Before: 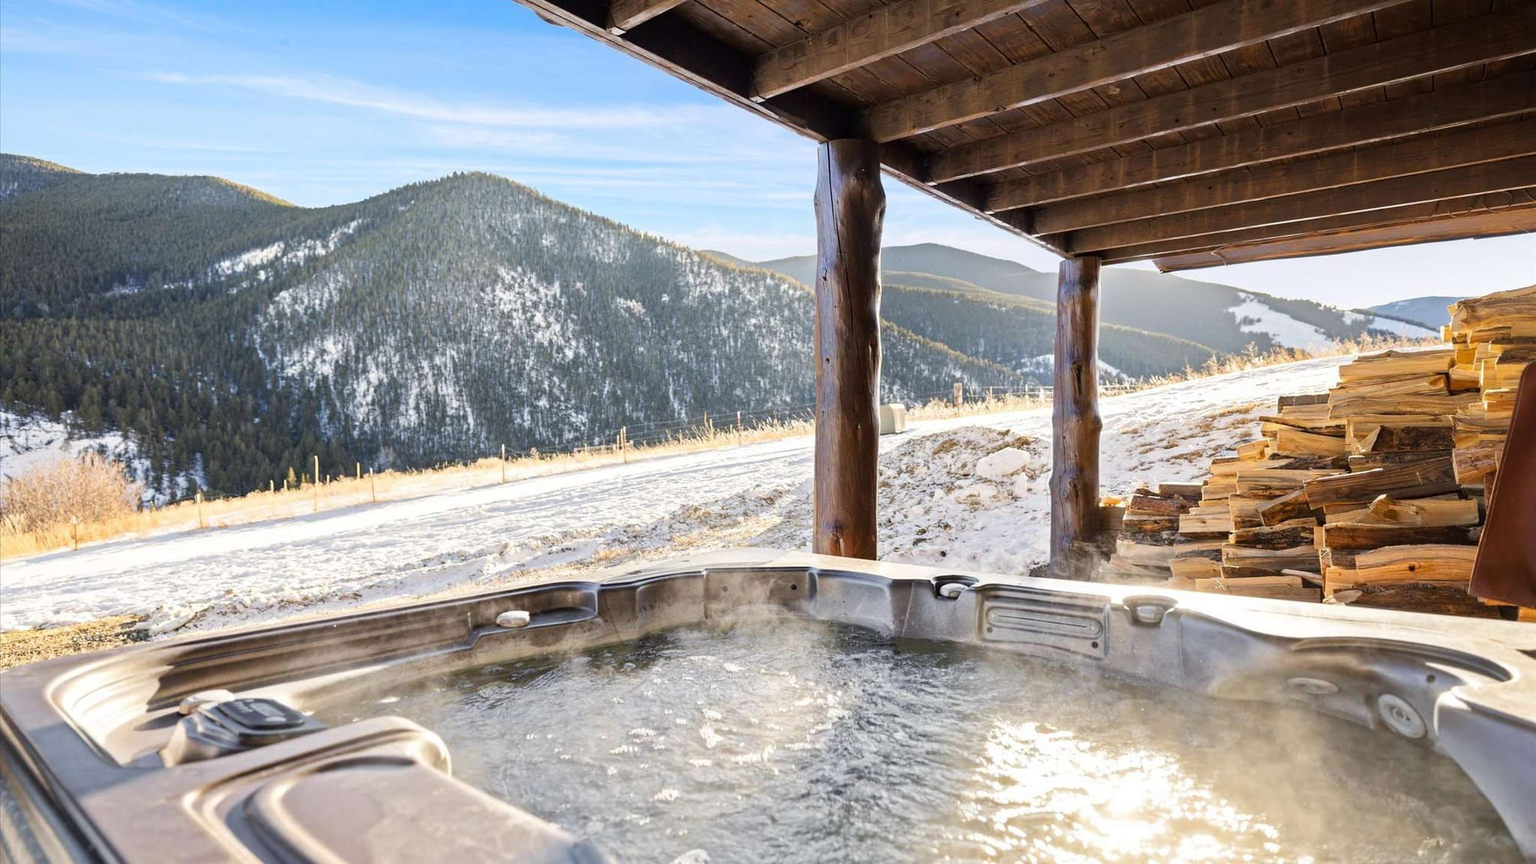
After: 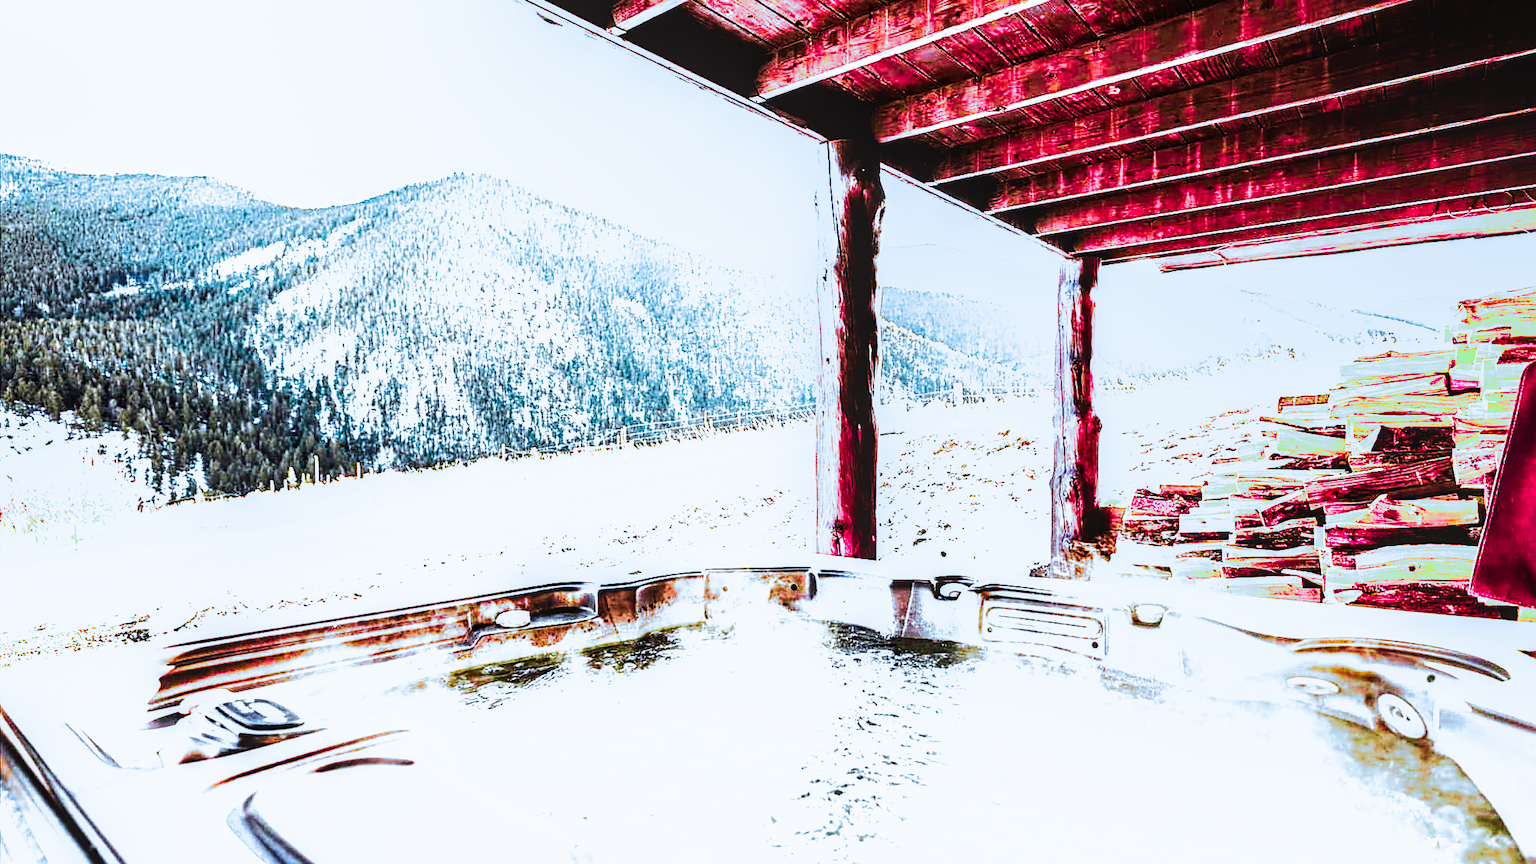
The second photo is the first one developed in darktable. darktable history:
base curve: curves: ch0 [(0, 0) (0.028, 0.03) (0.121, 0.232) (0.46, 0.748) (0.859, 0.968) (1, 1)], preserve colors none
sharpen: on, module defaults
local contrast: on, module defaults
tone curve: curves: ch0 [(0, 0) (0.003, 0) (0.011, 0) (0.025, 0) (0.044, 0.001) (0.069, 0.003) (0.1, 0.003) (0.136, 0.006) (0.177, 0.014) (0.224, 0.056) (0.277, 0.128) (0.335, 0.218) (0.399, 0.346) (0.468, 0.512) (0.543, 0.713) (0.623, 0.898) (0.709, 0.987) (0.801, 0.99) (0.898, 0.99) (1, 1)], preserve colors none
split-toning: shadows › hue 351.18°, shadows › saturation 0.86, highlights › hue 218.82°, highlights › saturation 0.73, balance -19.167
contrast equalizer: y [[0.546, 0.552, 0.554, 0.554, 0.552, 0.546], [0.5 ×6], [0.5 ×6], [0 ×6], [0 ×6]]
color zones: curves: ch0 [(0, 0.533) (0.126, 0.533) (0.234, 0.533) (0.368, 0.357) (0.5, 0.5) (0.625, 0.5) (0.74, 0.637) (0.875, 0.5)]; ch1 [(0.004, 0.708) (0.129, 0.662) (0.25, 0.5) (0.375, 0.331) (0.496, 0.396) (0.625, 0.649) (0.739, 0.26) (0.875, 0.5) (1, 0.478)]; ch2 [(0, 0.409) (0.132, 0.403) (0.236, 0.558) (0.379, 0.448) (0.5, 0.5) (0.625, 0.5) (0.691, 0.39) (0.875, 0.5)]
contrast brightness saturation: contrast -0.15, brightness 0.05, saturation -0.12
